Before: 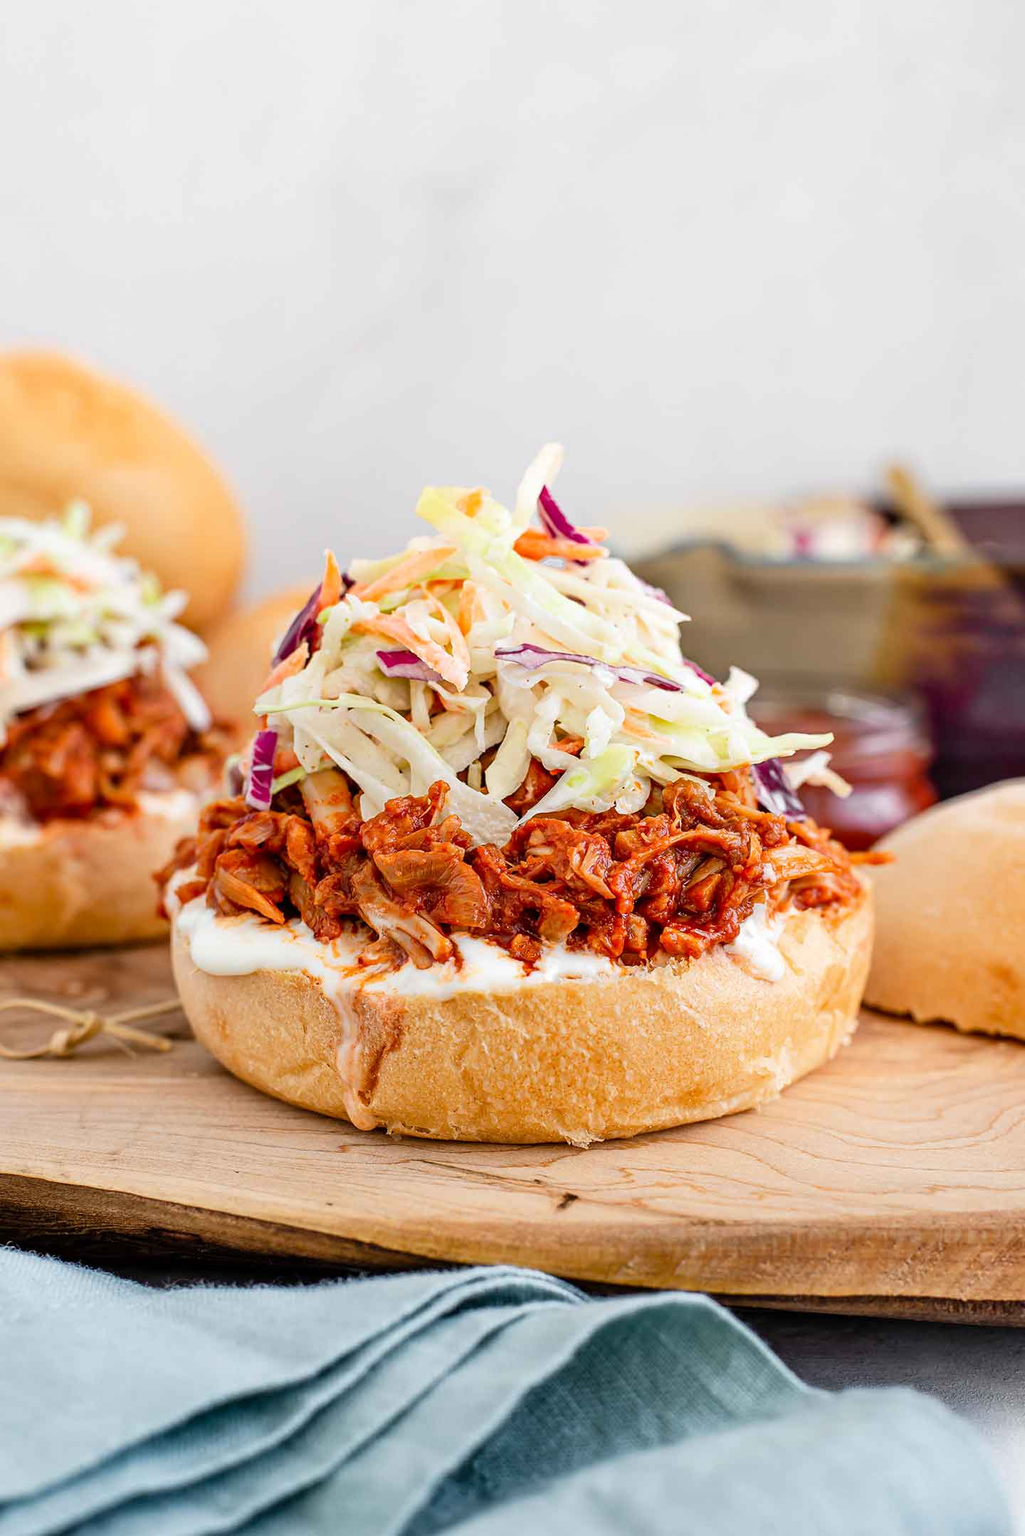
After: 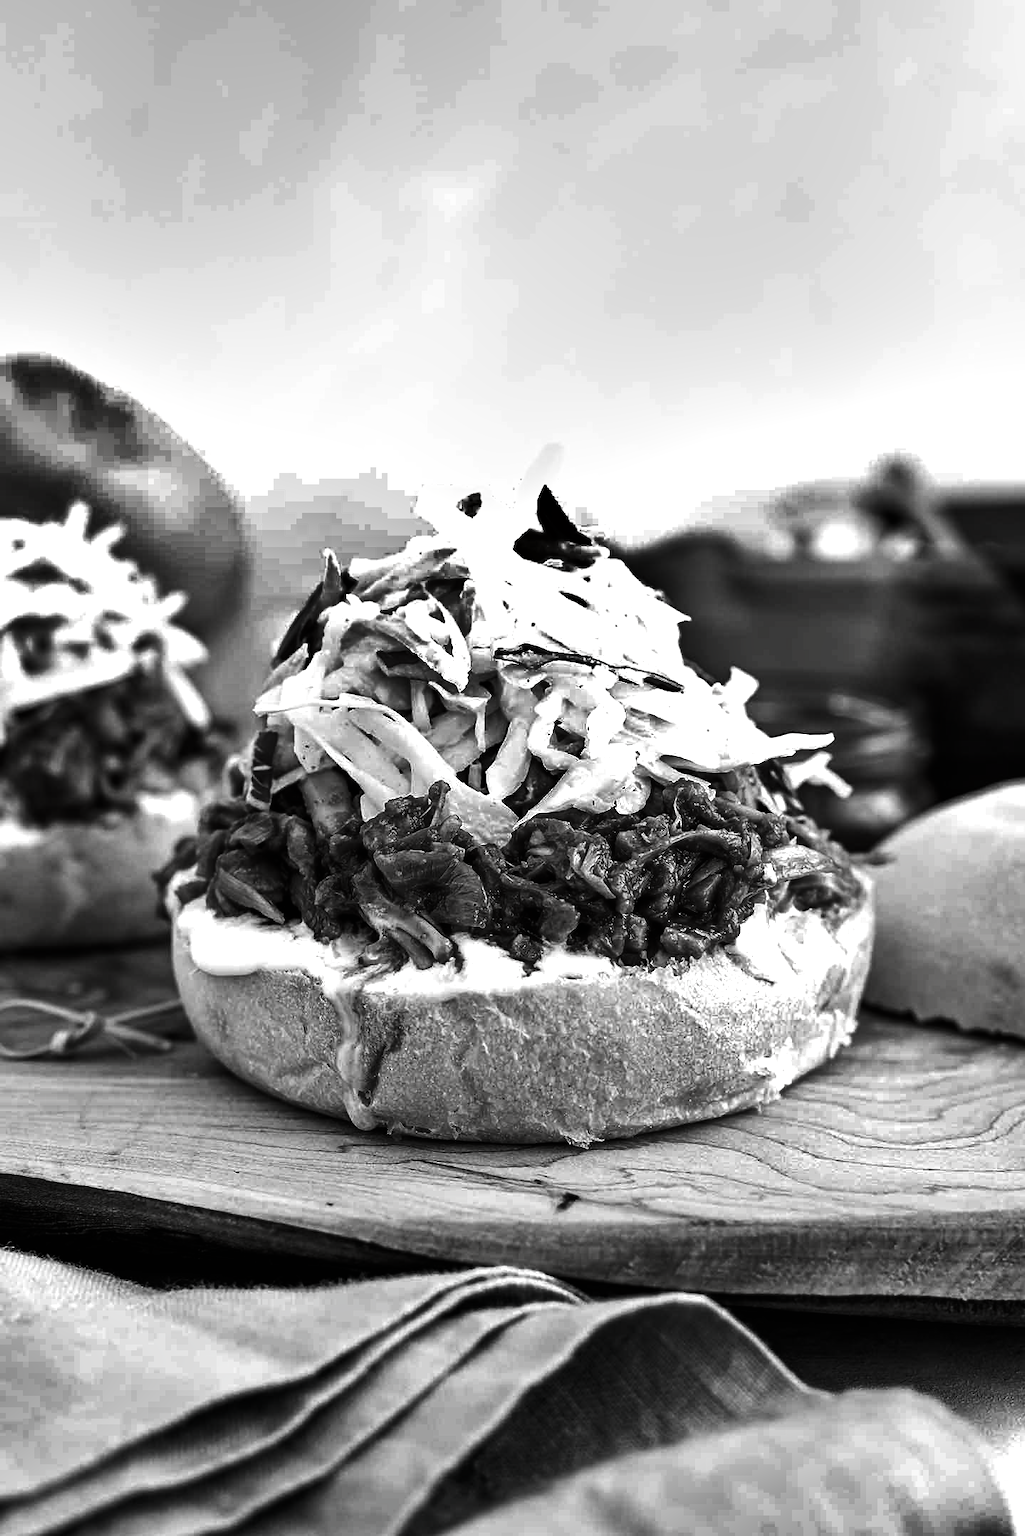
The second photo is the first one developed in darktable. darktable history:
shadows and highlights: shadows 20.83, highlights -81.81, soften with gaussian
contrast brightness saturation: contrast -0.035, brightness -0.587, saturation -0.992
color balance rgb: global offset › luminance 0.738%, perceptual saturation grading › global saturation 25.172%, perceptual saturation grading › highlights -50.172%, perceptual saturation grading › shadows 30.403%, perceptual brilliance grading › global brilliance 15.253%, perceptual brilliance grading › shadows -35.831%, global vibrance 20%
